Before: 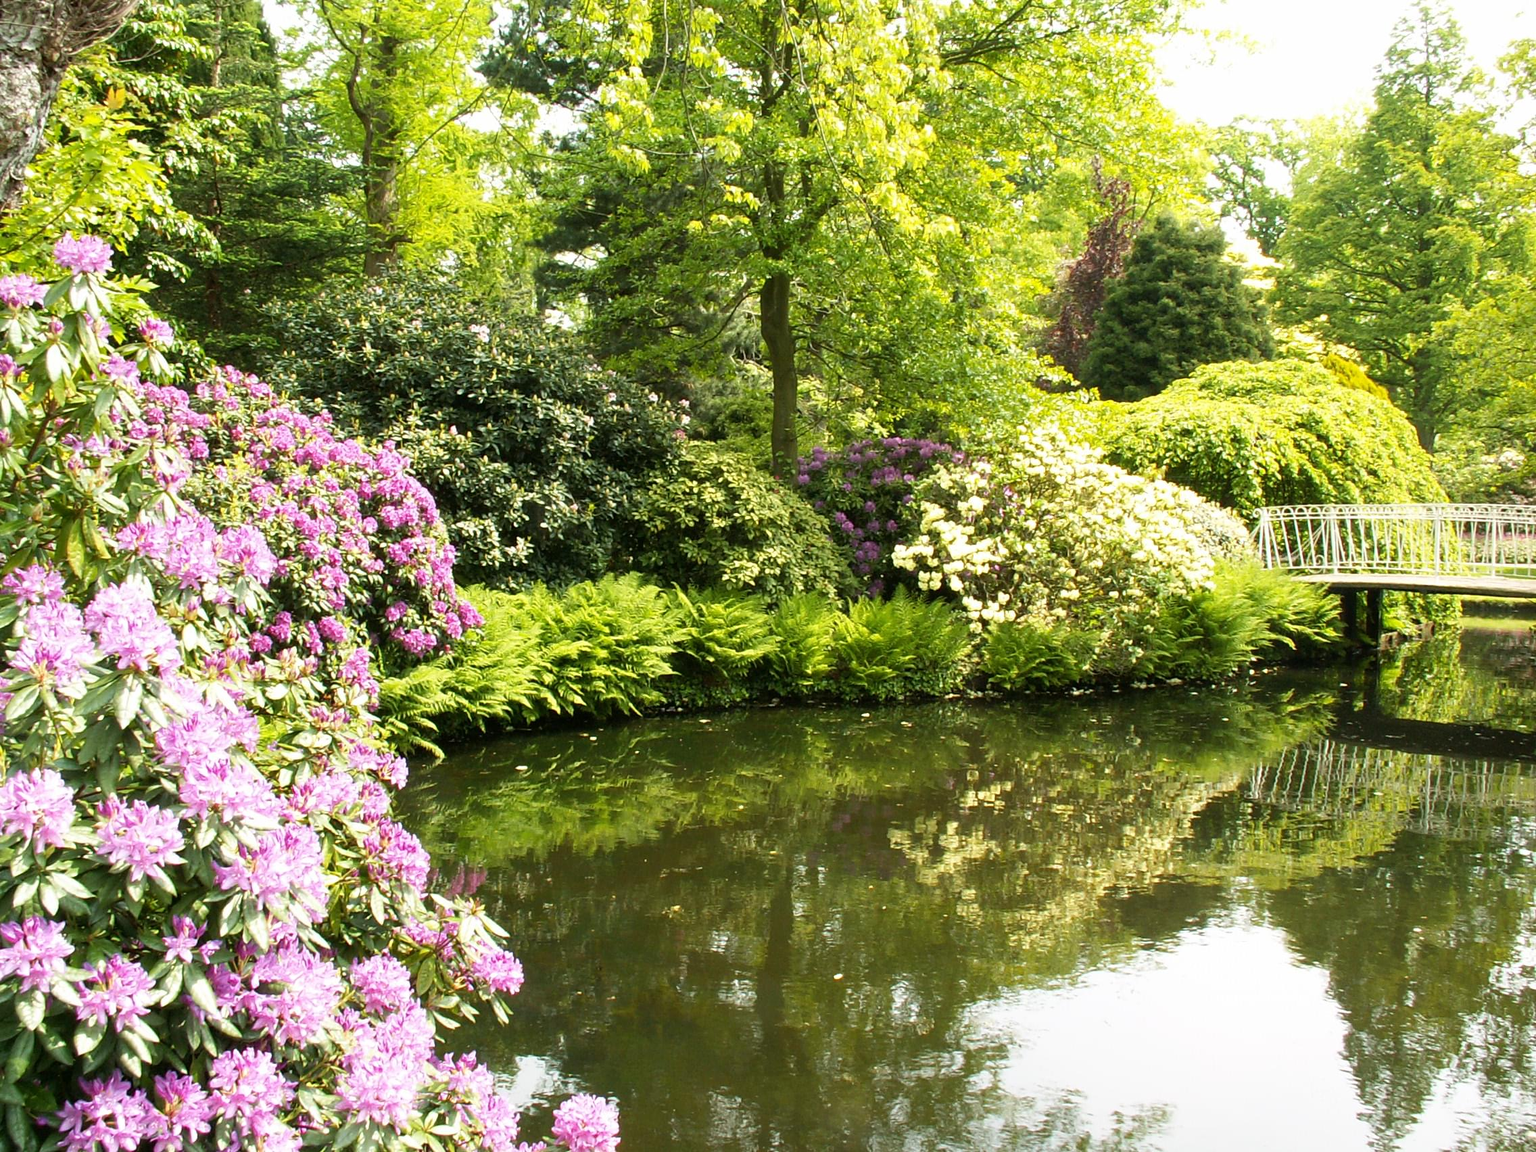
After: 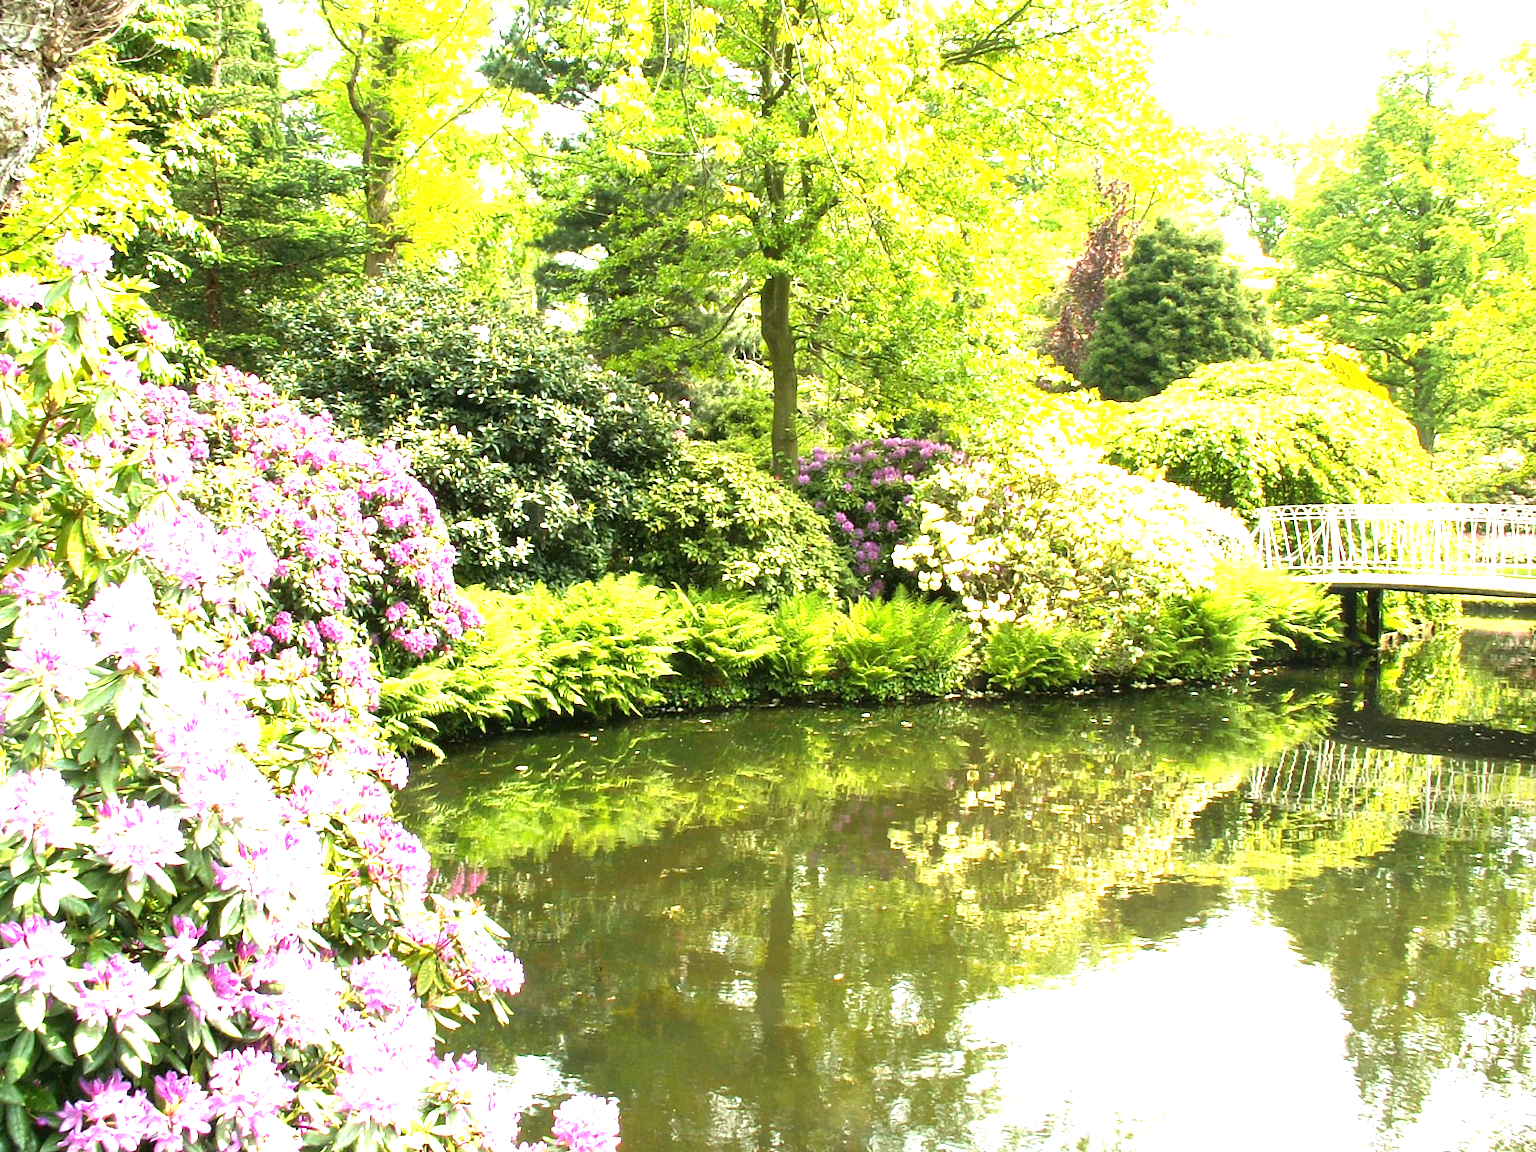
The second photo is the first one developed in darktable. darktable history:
exposure: black level correction 0, exposure 1.508 EV, compensate highlight preservation false
